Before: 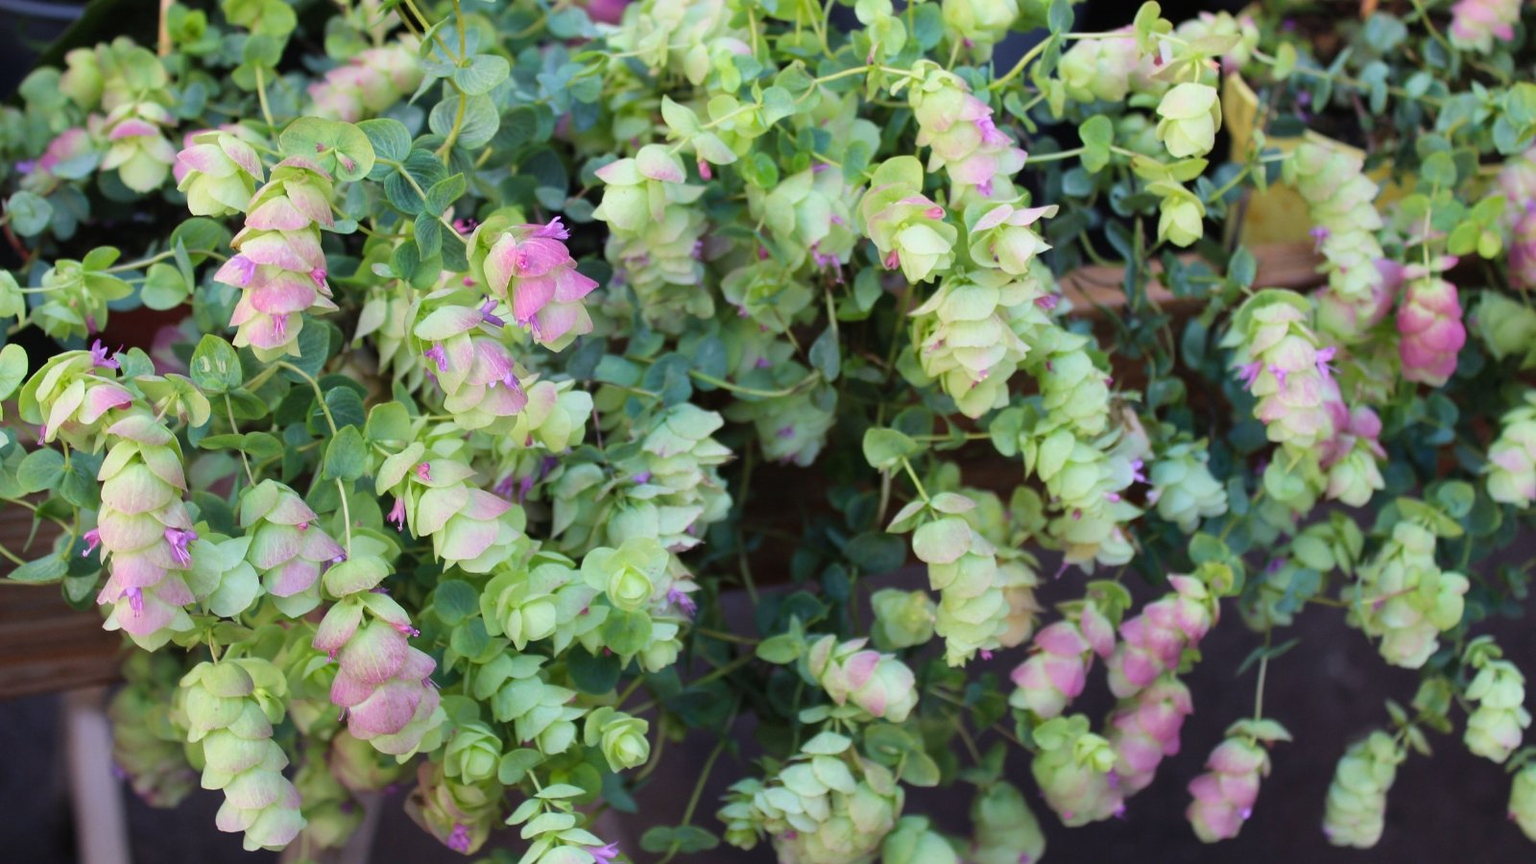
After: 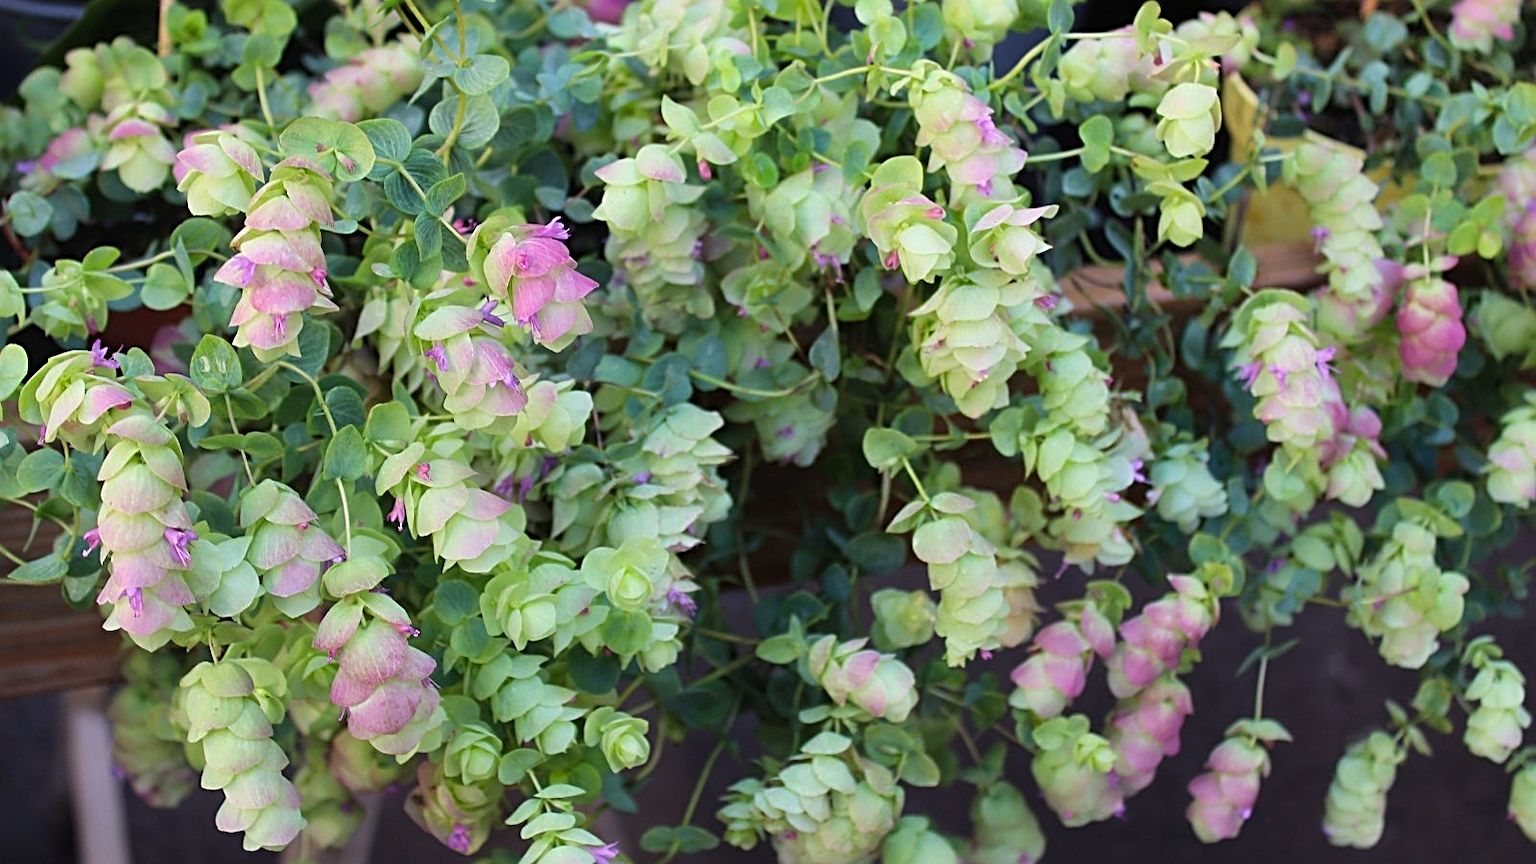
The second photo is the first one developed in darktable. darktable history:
sharpen: radius 2.714, amount 0.674
